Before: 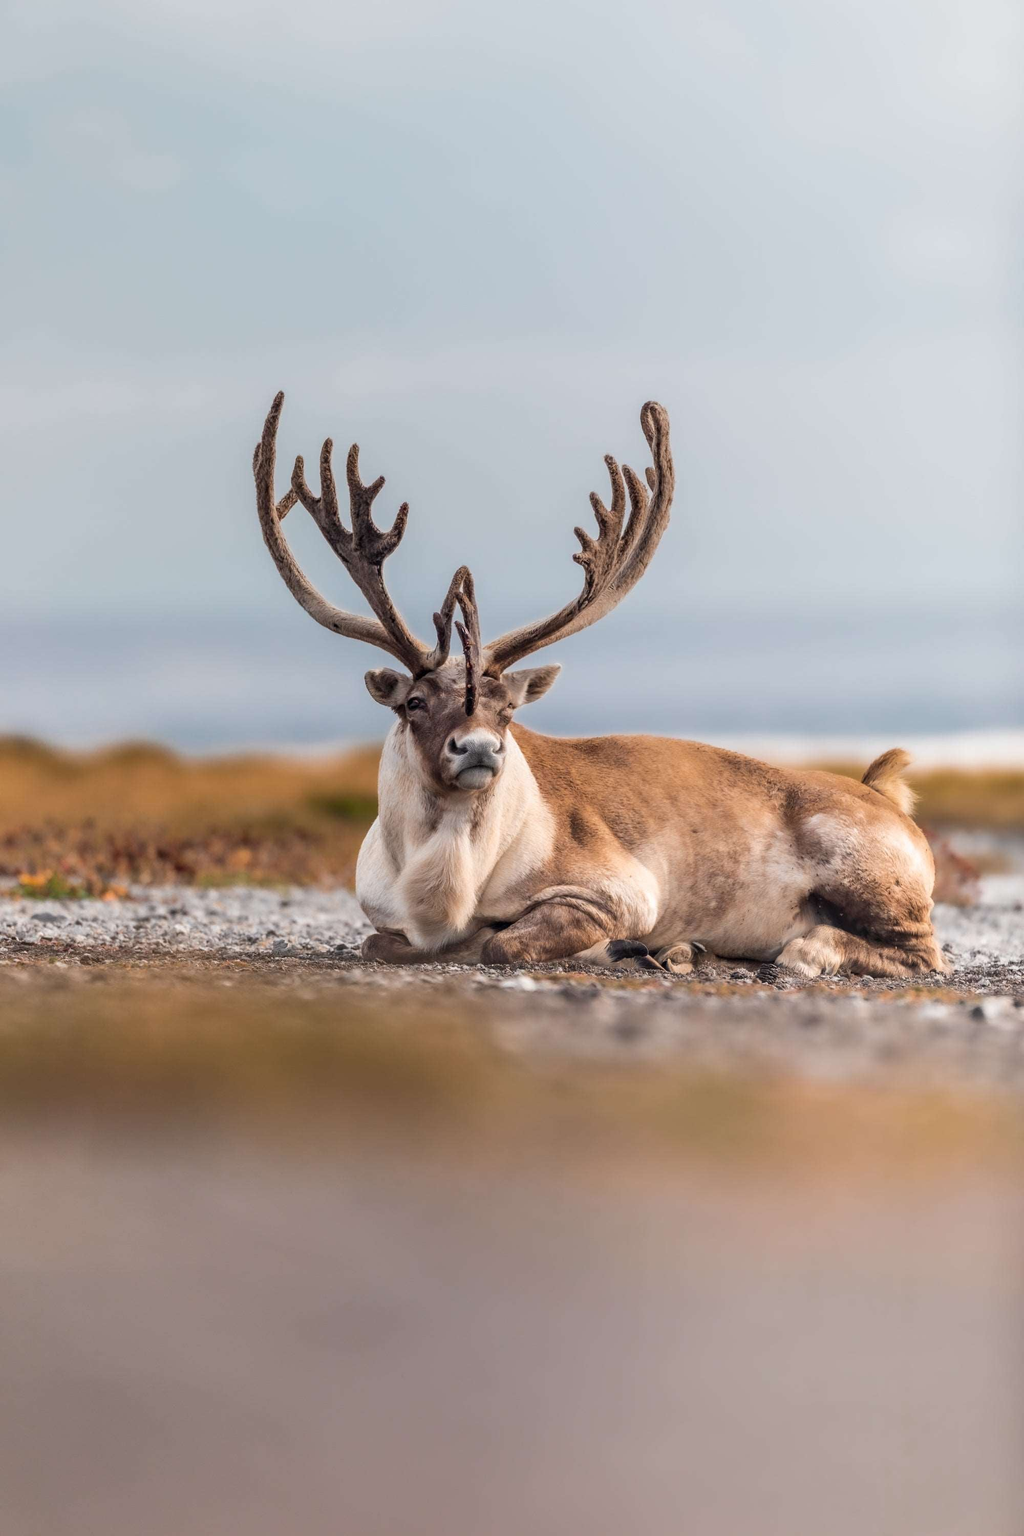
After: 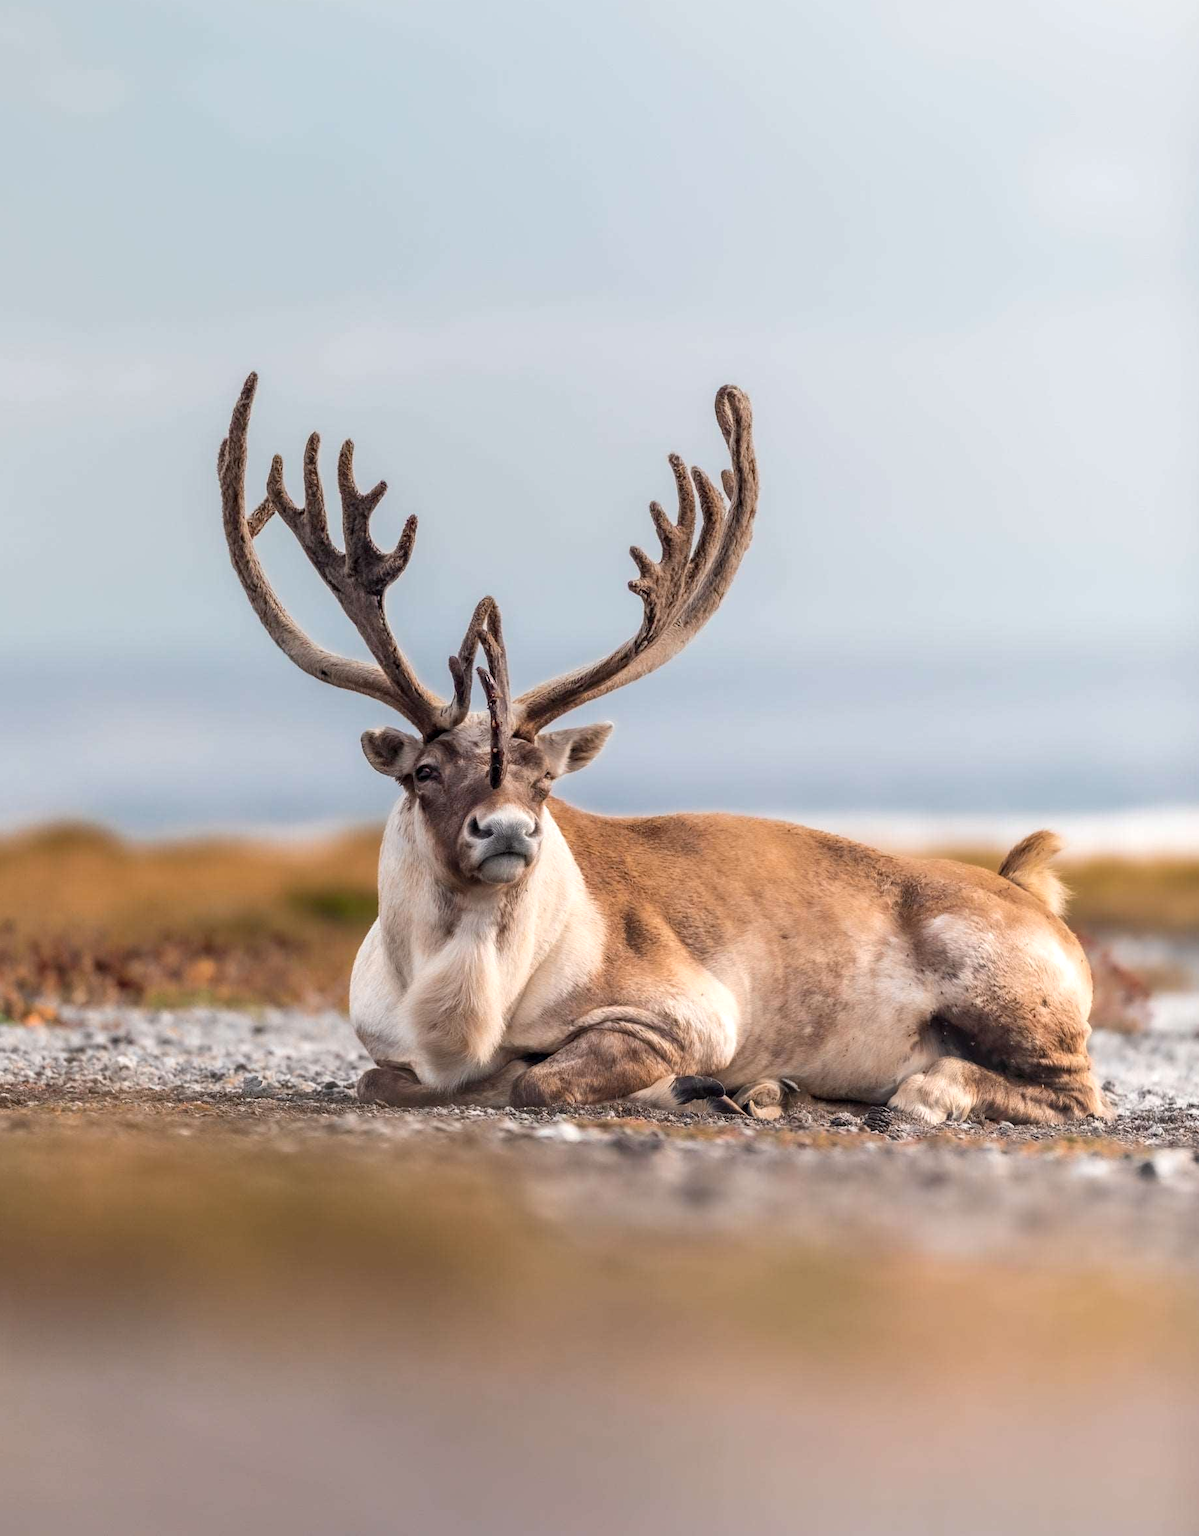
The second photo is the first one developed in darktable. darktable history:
exposure: black level correction 0.001, exposure 0.191 EV, compensate highlight preservation false
crop: left 8.155%, top 6.611%, bottom 15.385%
